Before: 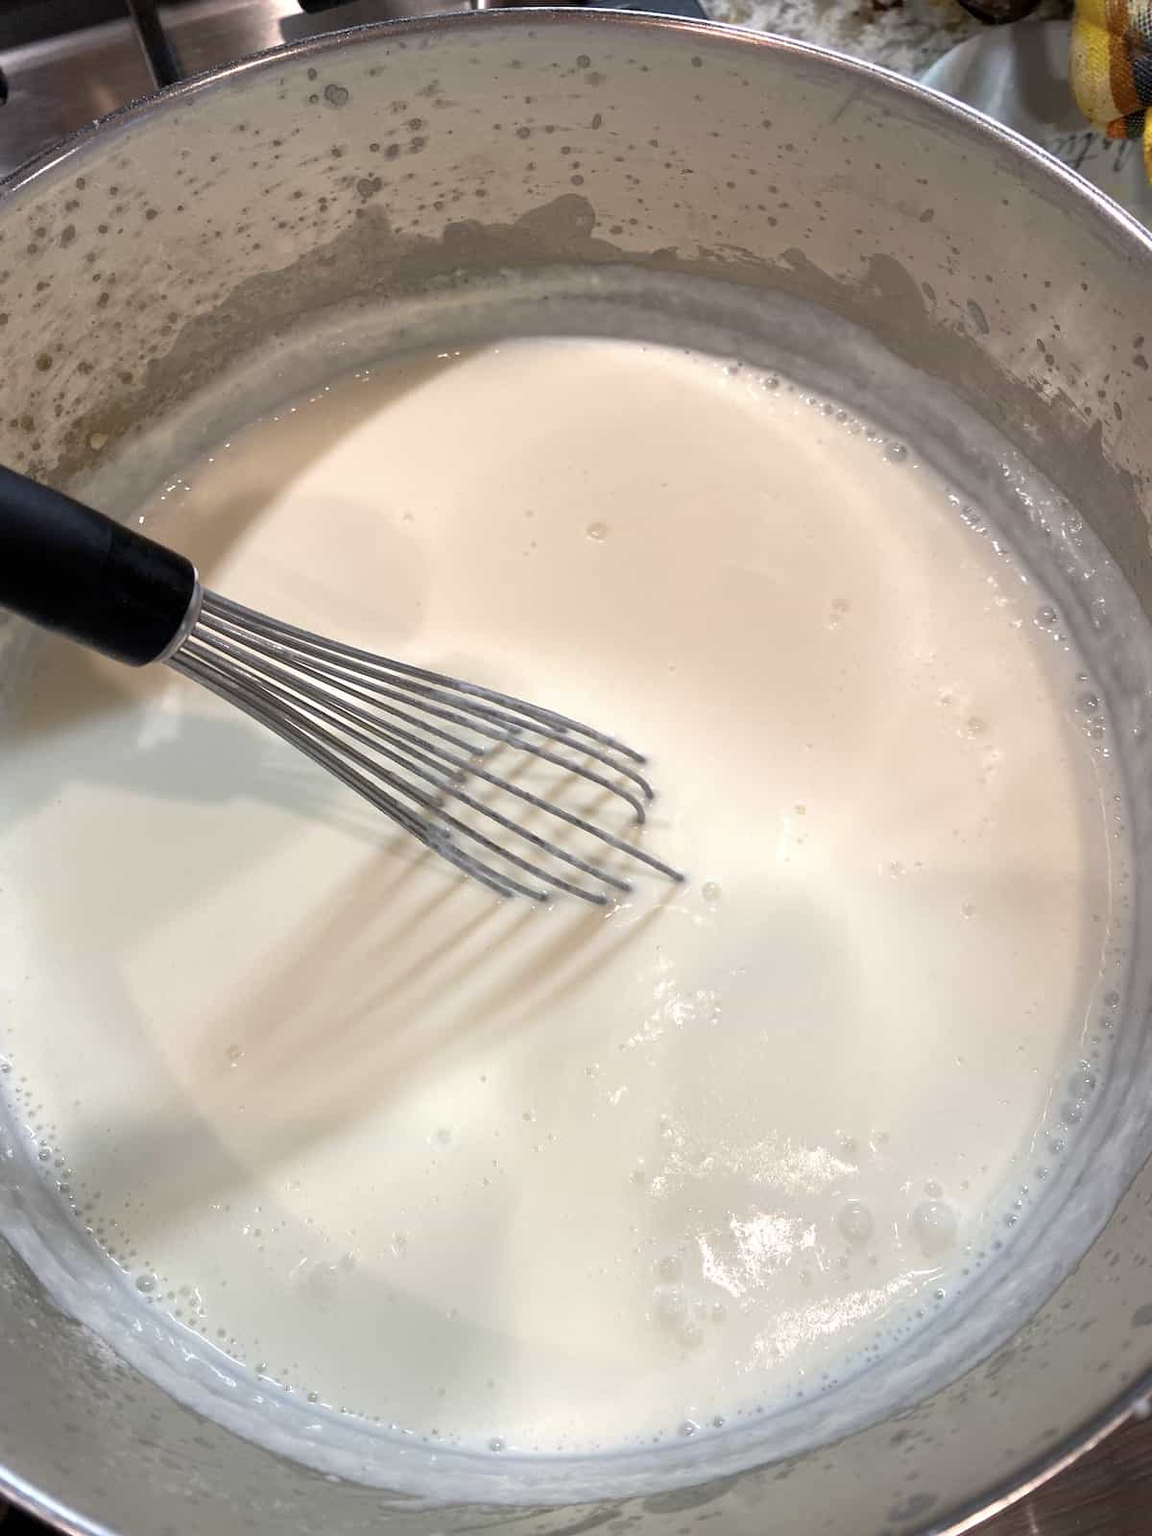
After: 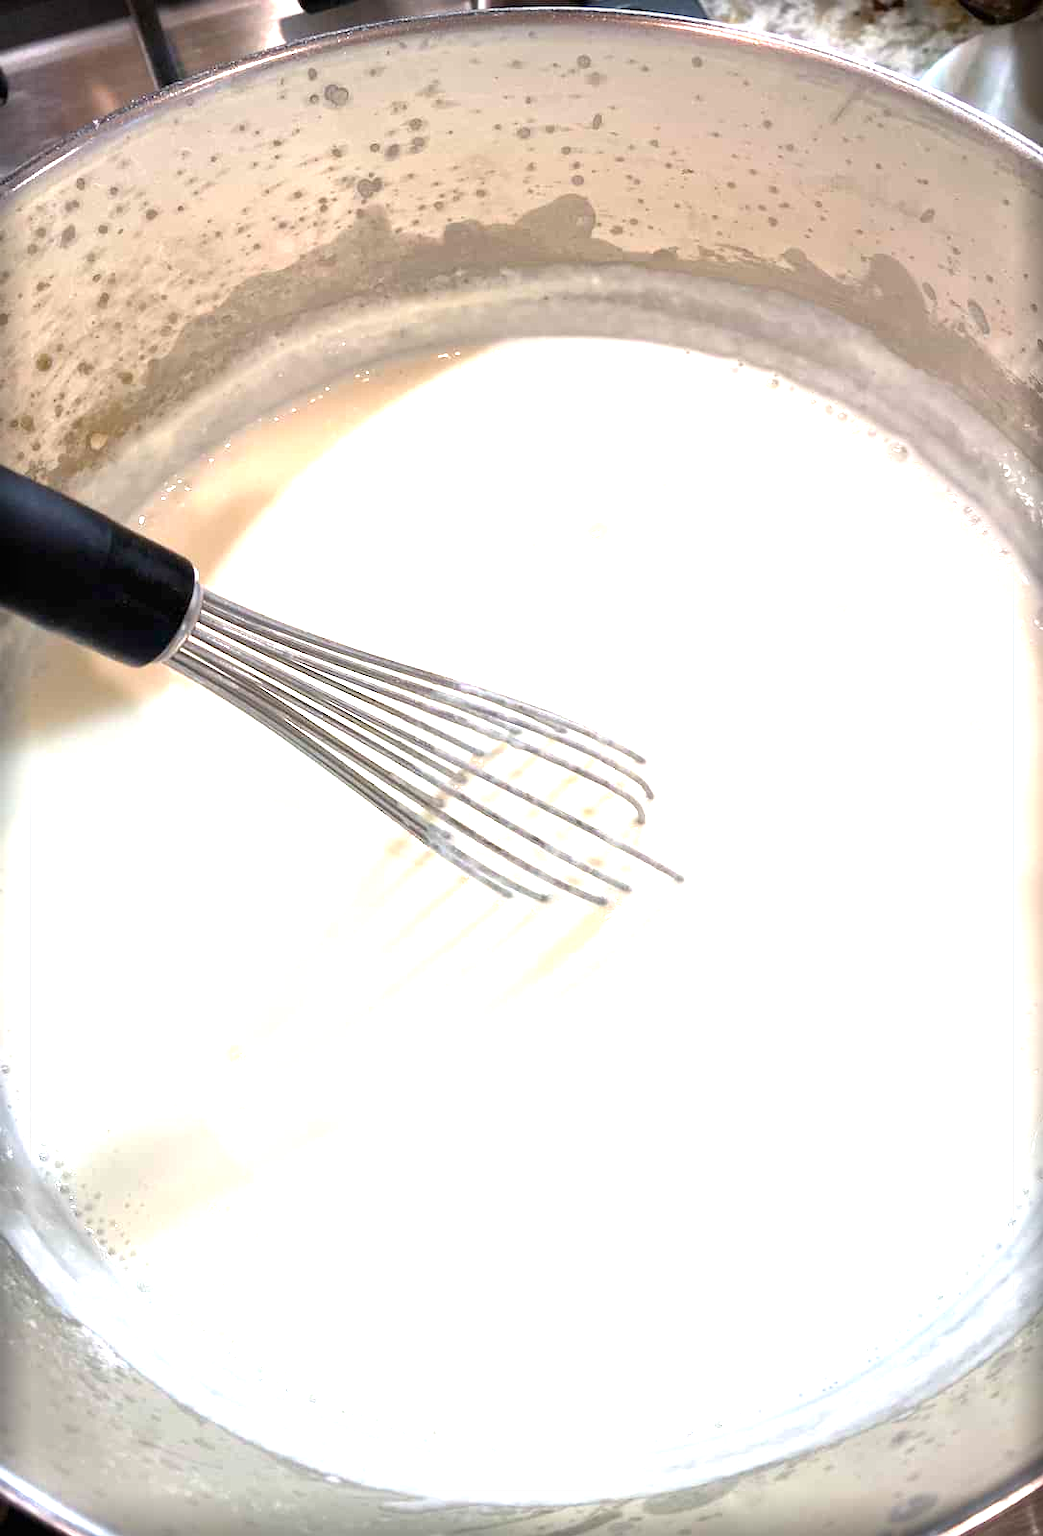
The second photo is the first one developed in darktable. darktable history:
crop: right 9.474%, bottom 0.022%
exposure: black level correction 0, exposure 1.369 EV, compensate highlight preservation false
vignetting: fall-off start 93.95%, fall-off radius 5.63%, saturation -0.025, automatic ratio true, width/height ratio 1.33, shape 0.05, unbound false
